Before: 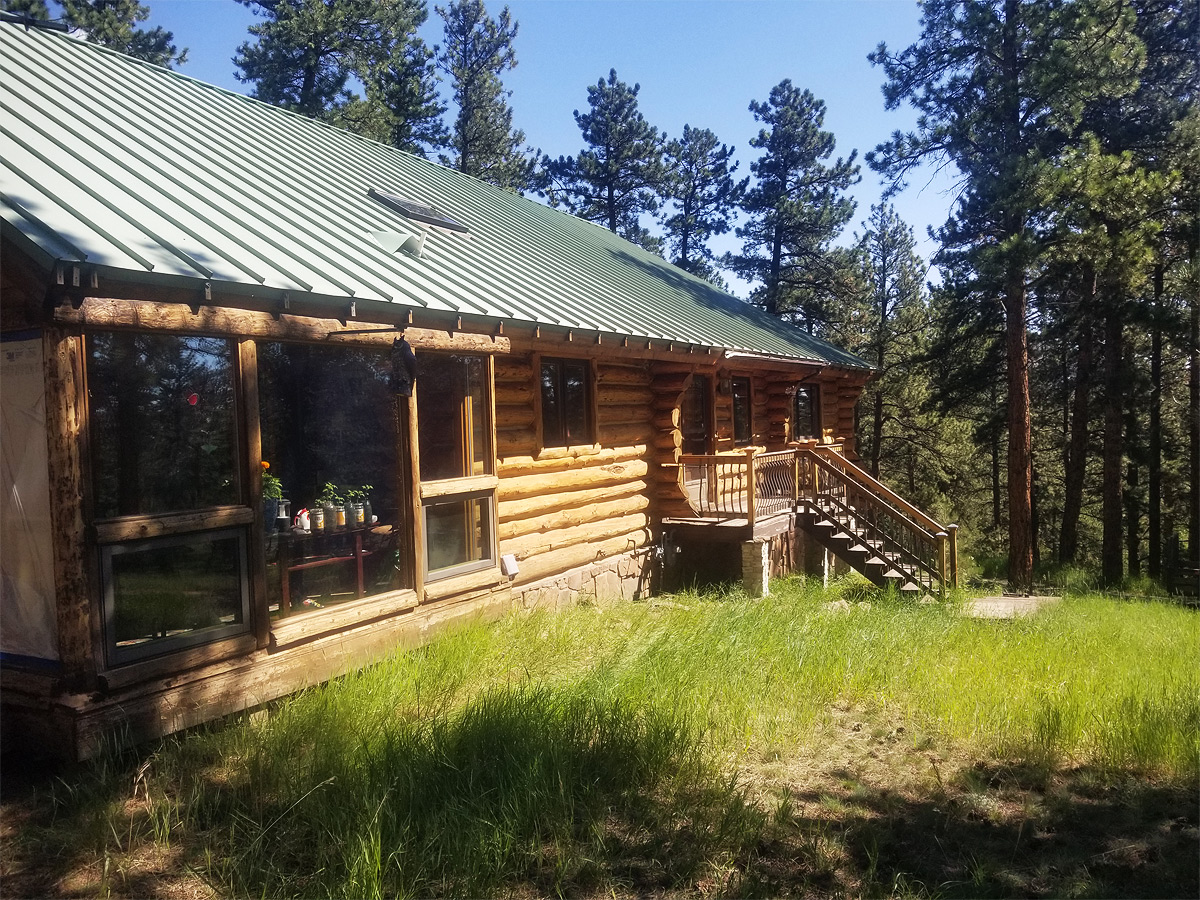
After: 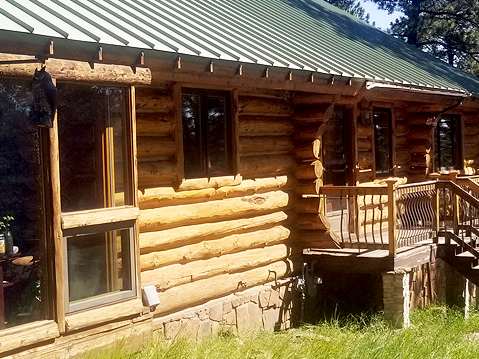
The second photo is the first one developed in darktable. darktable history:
exposure: black level correction 0.01, exposure 0.014 EV, compensate highlight preservation false
crop: left 30%, top 30%, right 30%, bottom 30%
